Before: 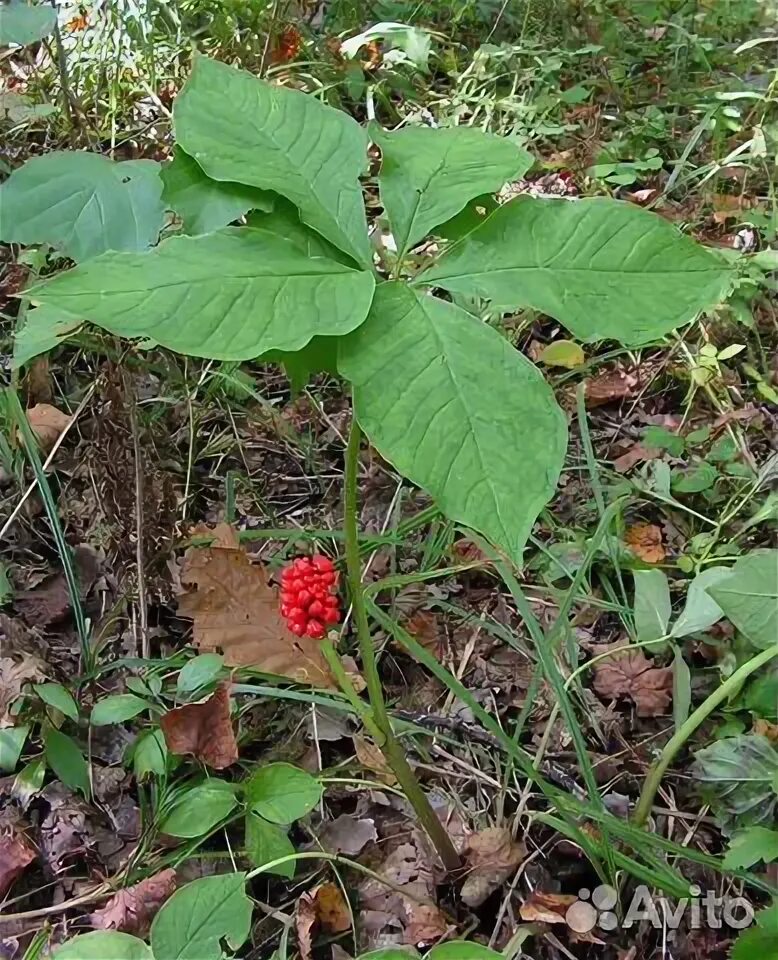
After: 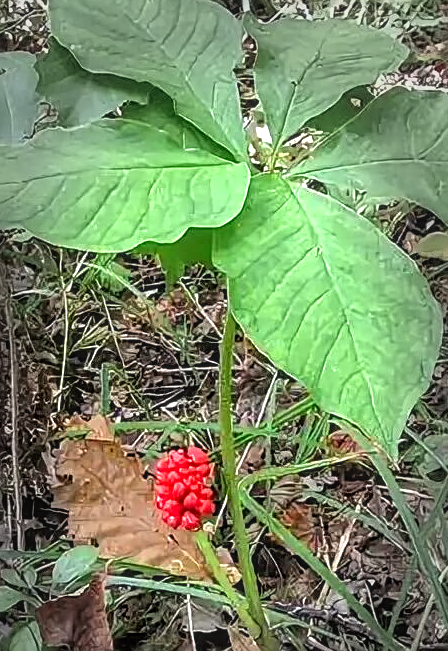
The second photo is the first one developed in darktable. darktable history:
sharpen: on, module defaults
local contrast: highlights 1%, shadows 5%, detail 134%
vignetting: fall-off start 65.77%, fall-off radius 39.58%, brightness -0.575, center (-0.035, 0.153), automatic ratio true, width/height ratio 0.676
exposure: exposure 0.511 EV, compensate highlight preservation false
crop: left 16.175%, top 11.334%, right 26.117%, bottom 20.769%
tone equalizer: -8 EV -0.741 EV, -7 EV -0.738 EV, -6 EV -0.629 EV, -5 EV -0.367 EV, -3 EV 0.388 EV, -2 EV 0.6 EV, -1 EV 0.694 EV, +0 EV 0.726 EV, mask exposure compensation -0.509 EV
